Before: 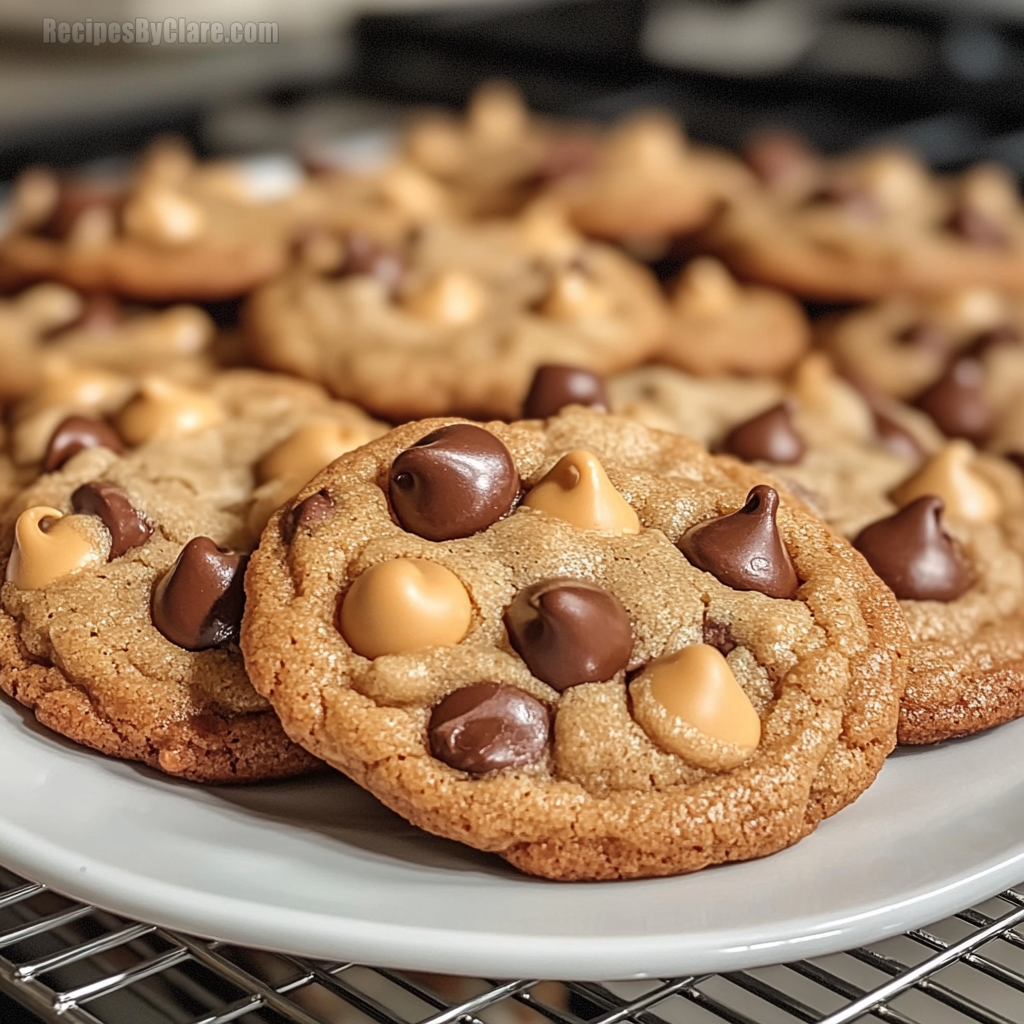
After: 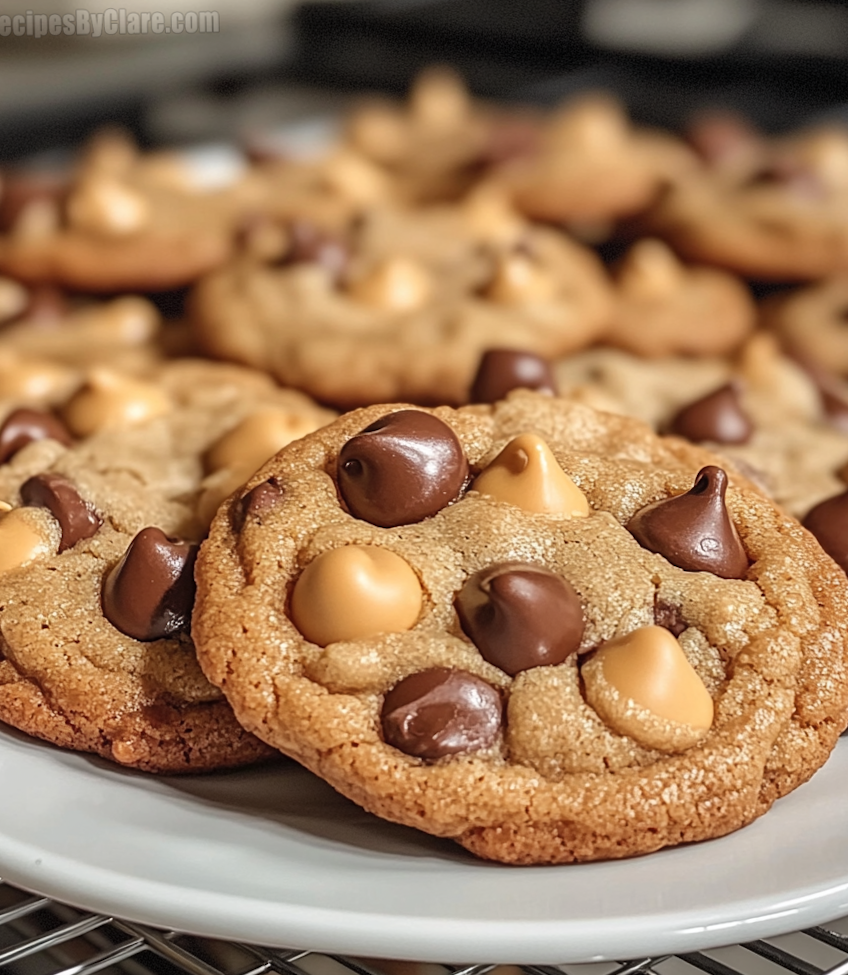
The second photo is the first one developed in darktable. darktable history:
fill light: on, module defaults
crop and rotate: angle 1°, left 4.281%, top 0.642%, right 11.383%, bottom 2.486%
